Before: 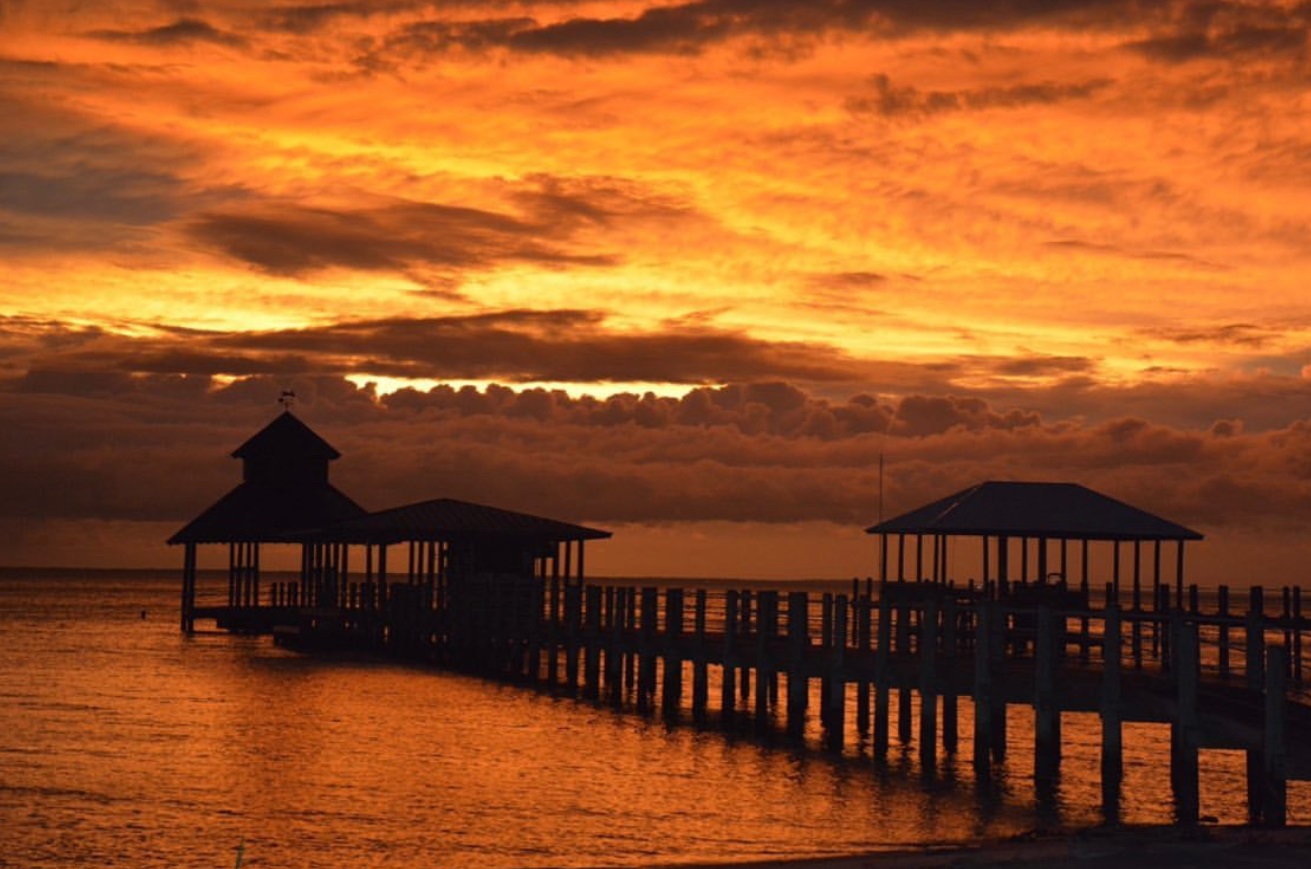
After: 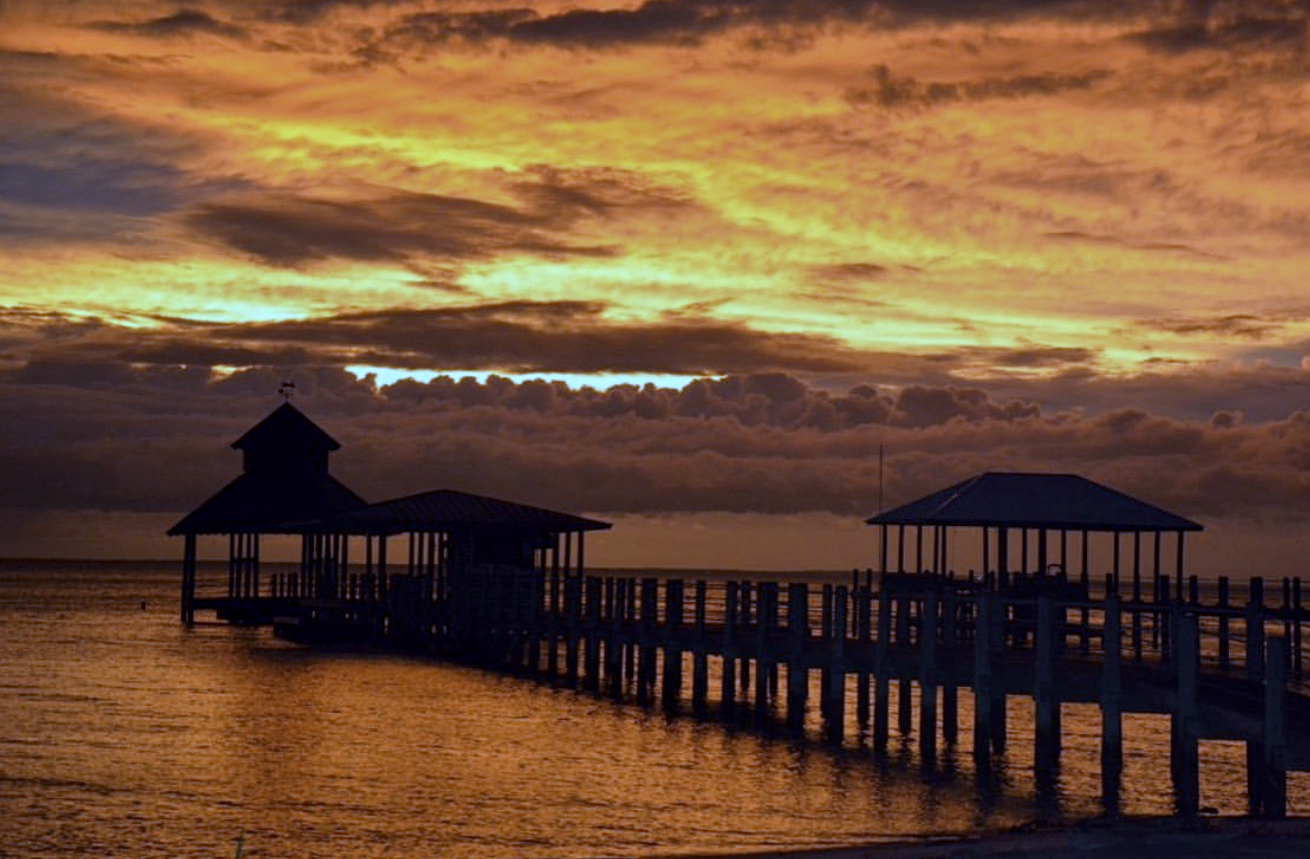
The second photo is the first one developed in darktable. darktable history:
crop: top 1.049%, right 0.001%
local contrast: on, module defaults
white balance: red 0.766, blue 1.537
color balance: contrast fulcrum 17.78%
